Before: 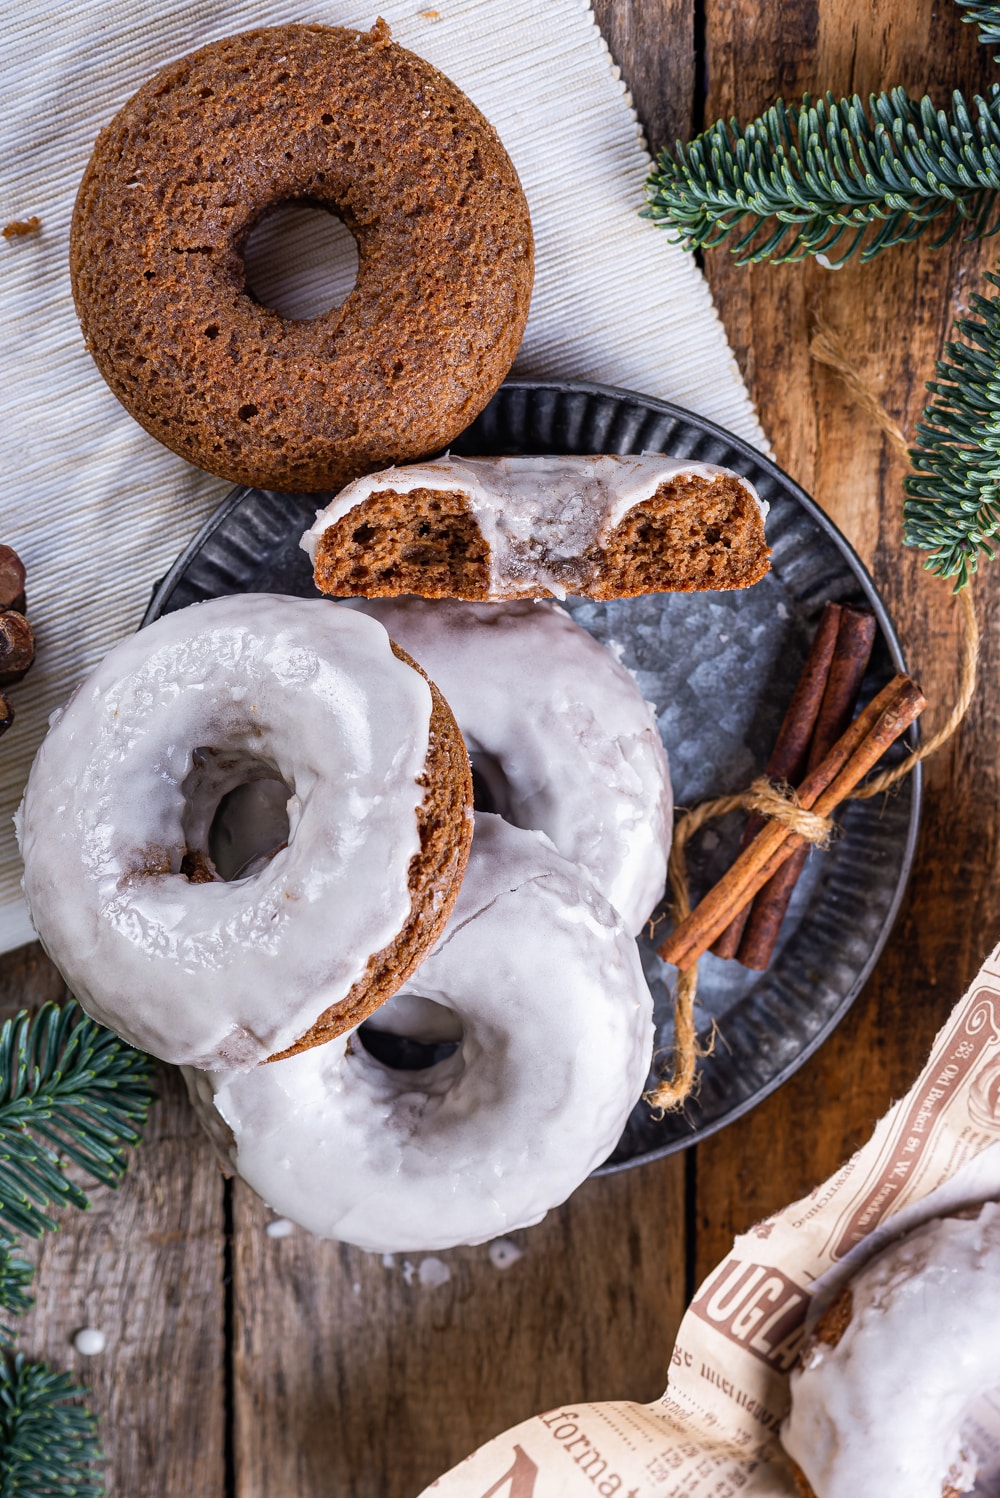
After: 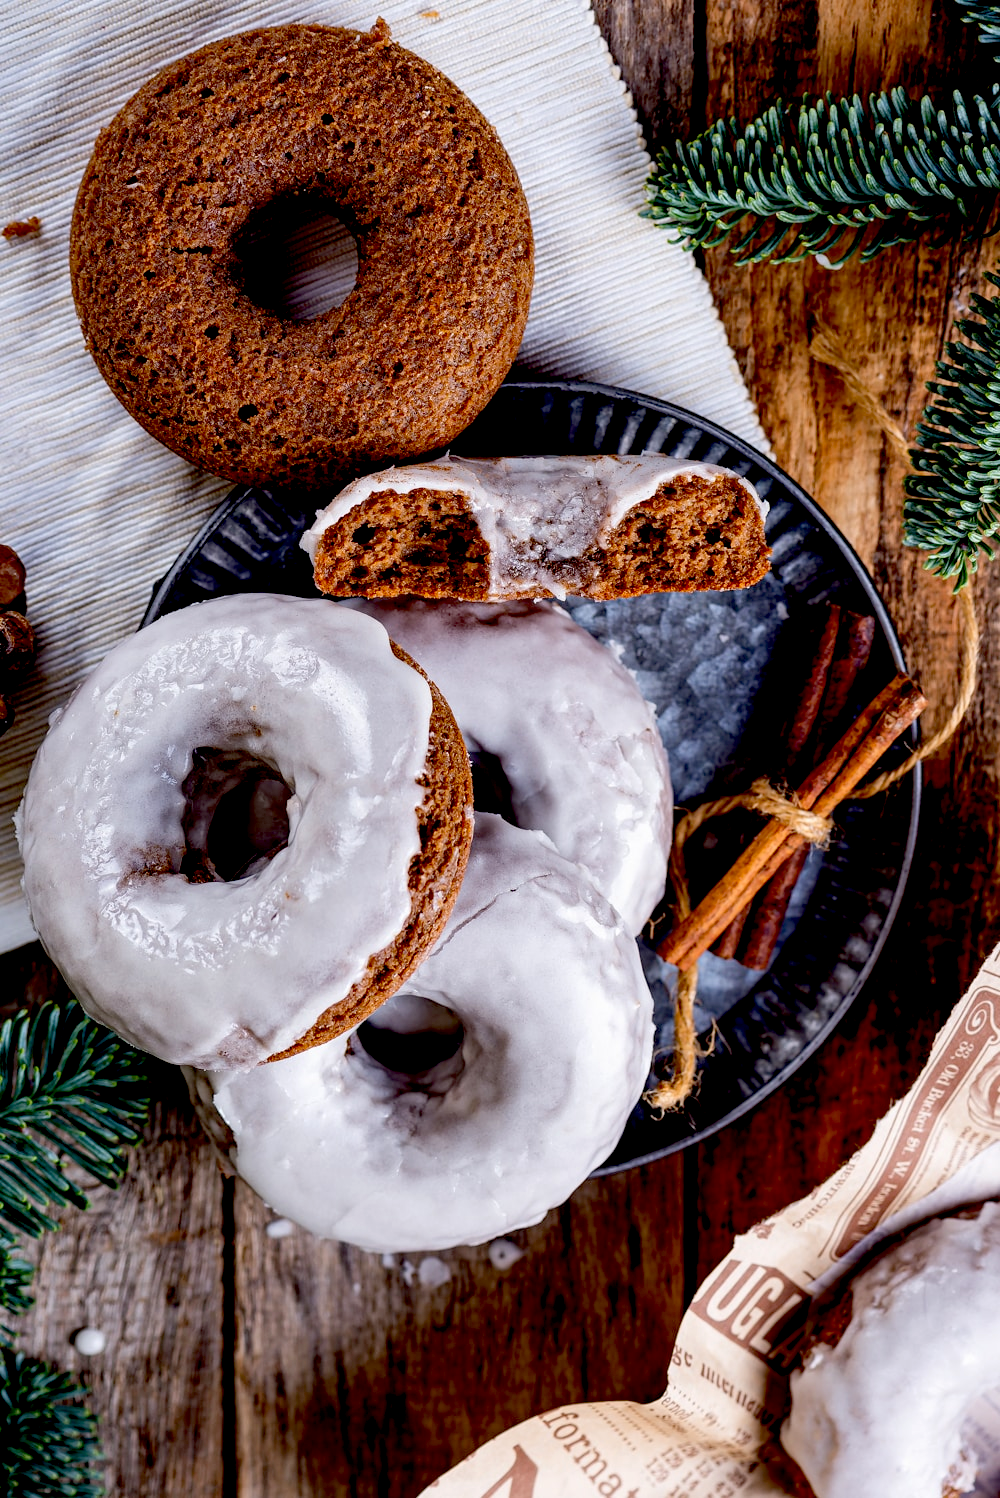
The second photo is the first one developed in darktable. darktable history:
exposure: black level correction 0.048, exposure 0.014 EV, compensate highlight preservation false
